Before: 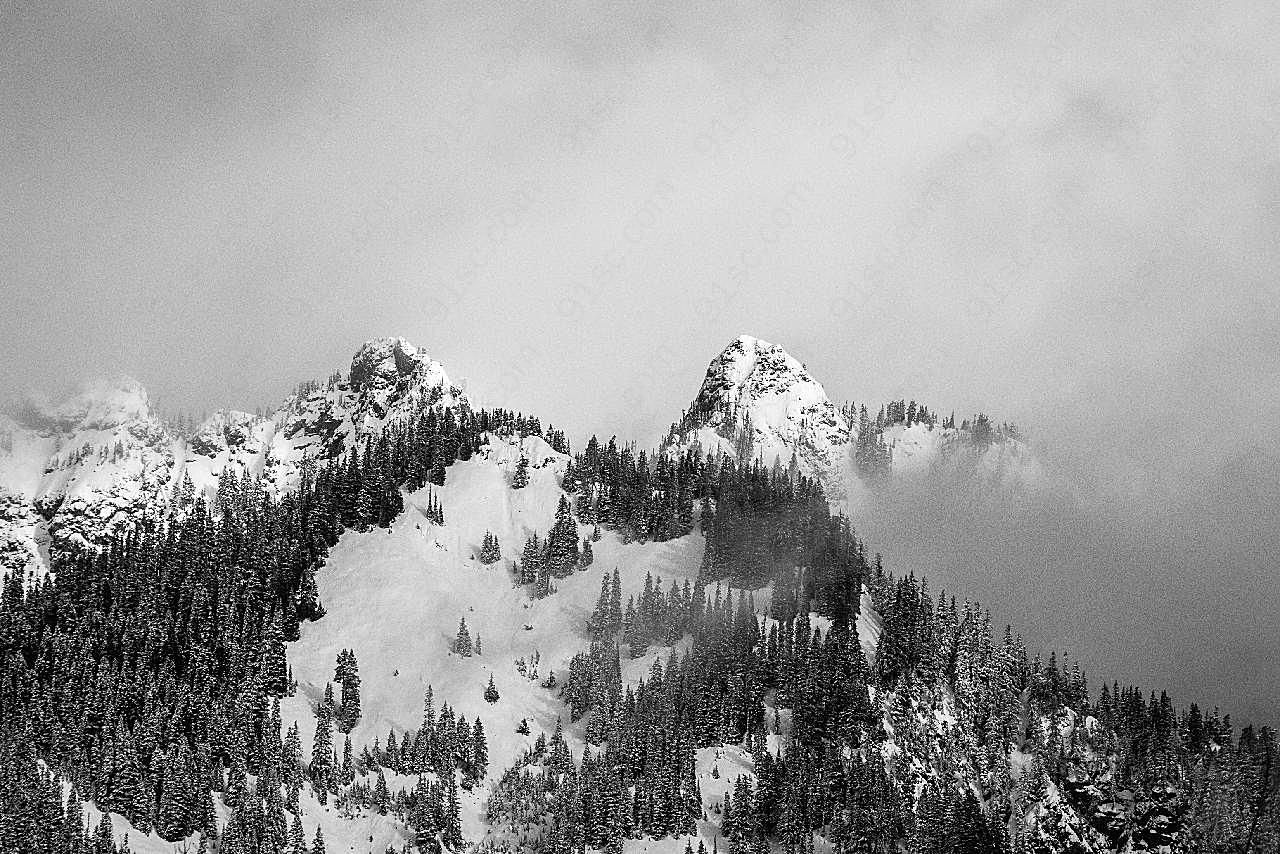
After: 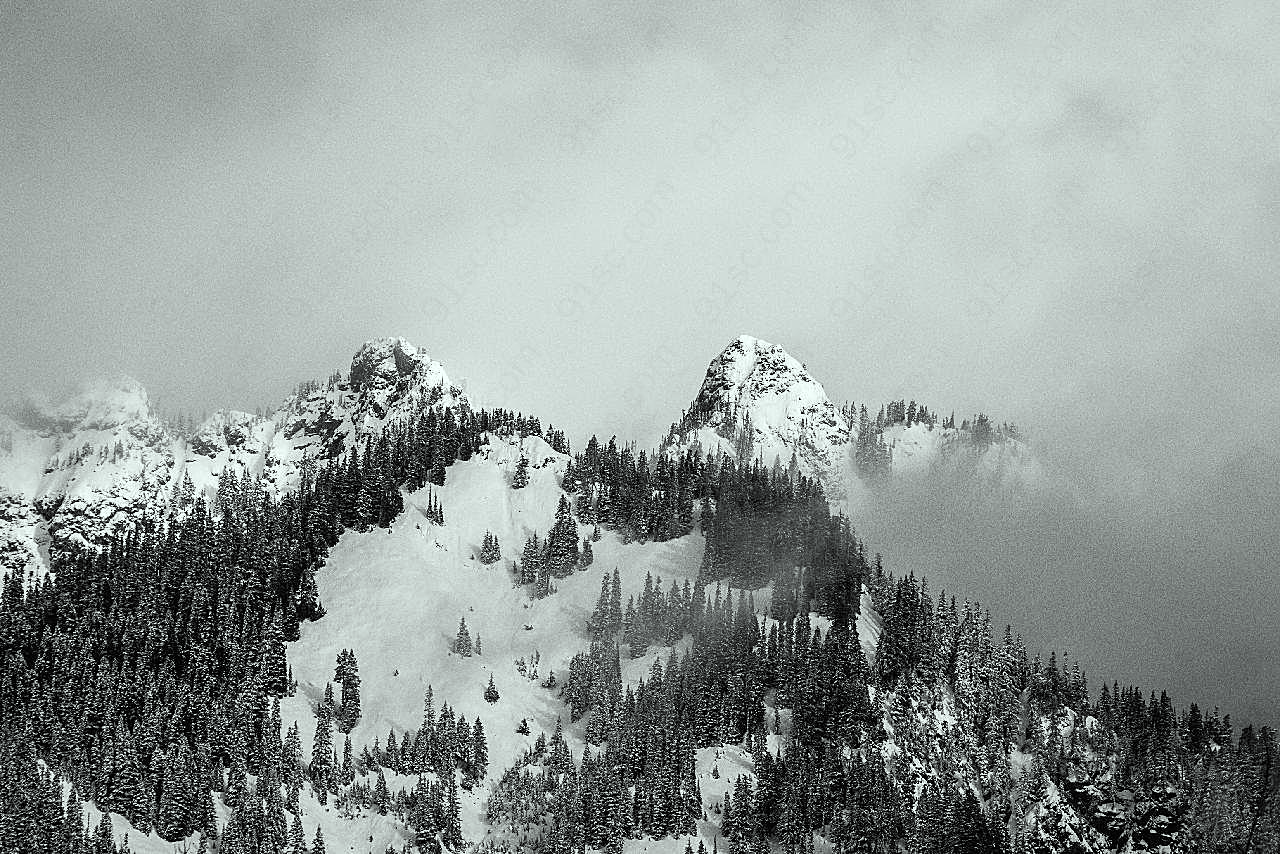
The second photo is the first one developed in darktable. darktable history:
color correction: highlights a* -6.57, highlights b* 0.579
color zones: curves: ch1 [(0, 0.708) (0.088, 0.648) (0.245, 0.187) (0.429, 0.326) (0.571, 0.498) (0.714, 0.5) (0.857, 0.5) (1, 0.708)]
